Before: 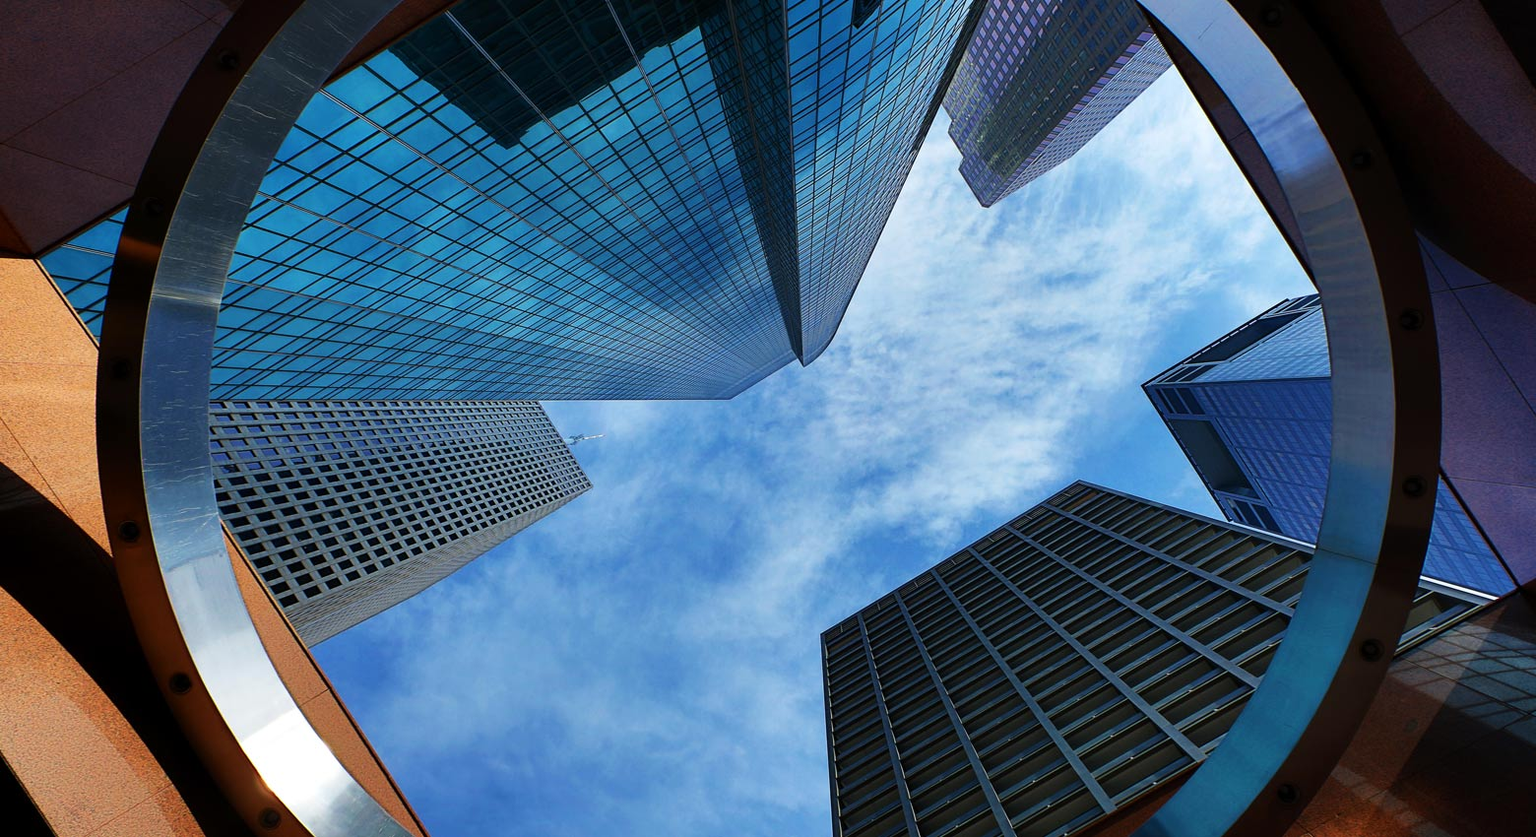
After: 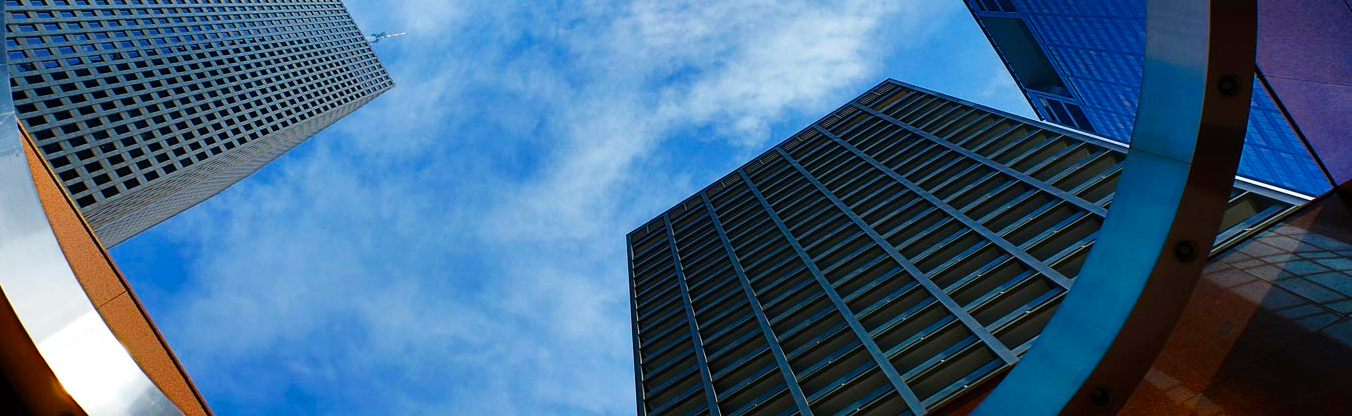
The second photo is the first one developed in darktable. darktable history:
crop and rotate: left 13.306%, top 48.129%, bottom 2.928%
color balance rgb: perceptual saturation grading › global saturation 20%, perceptual saturation grading › highlights -25%, perceptual saturation grading › shadows 50%
